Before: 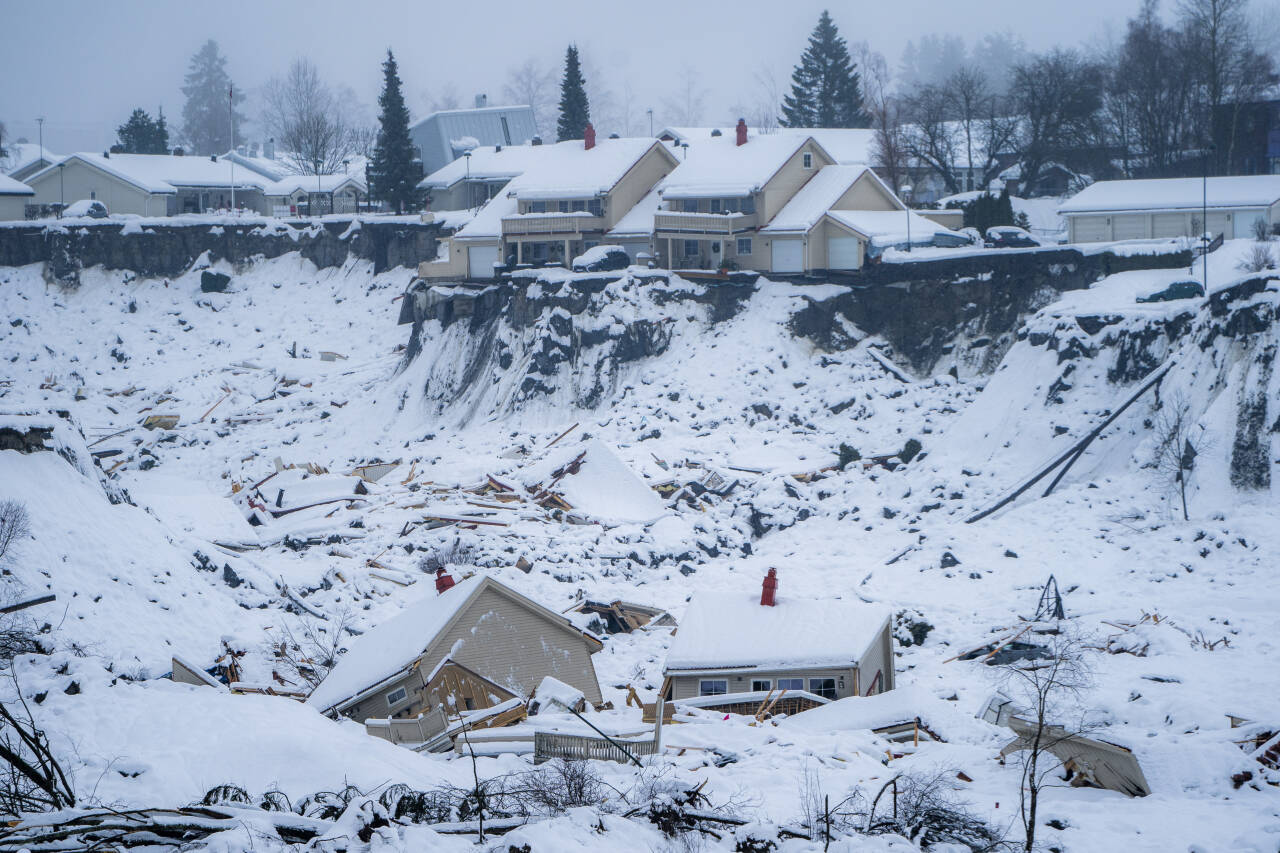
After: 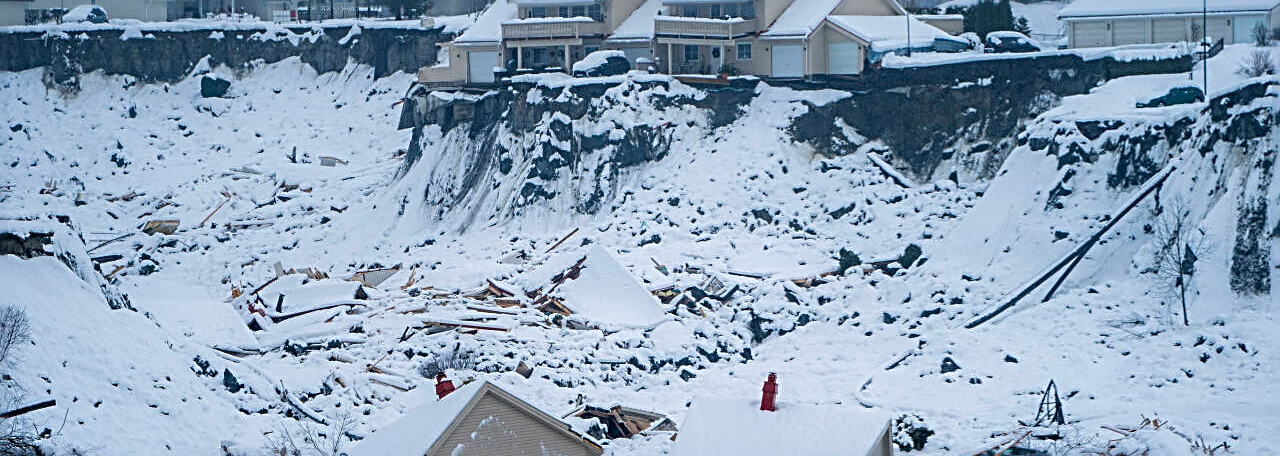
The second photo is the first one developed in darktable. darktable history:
crop and rotate: top 23.043%, bottom 23.437%
shadows and highlights: shadows 37.27, highlights -28.18, soften with gaussian
sharpen: radius 3.025, amount 0.757
